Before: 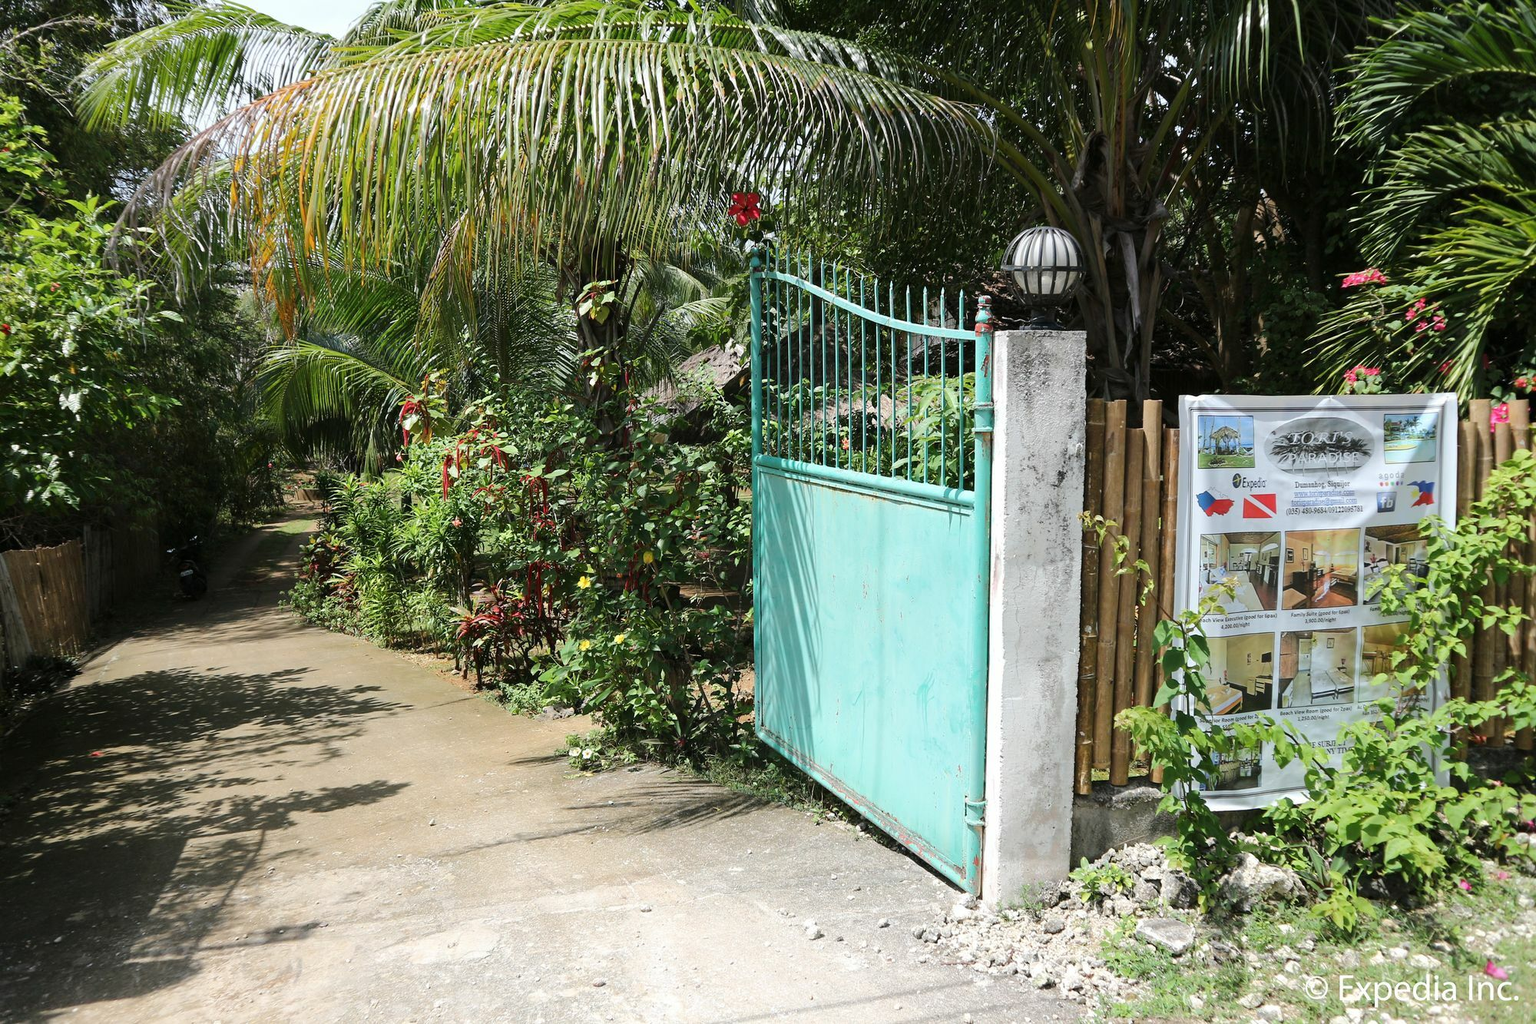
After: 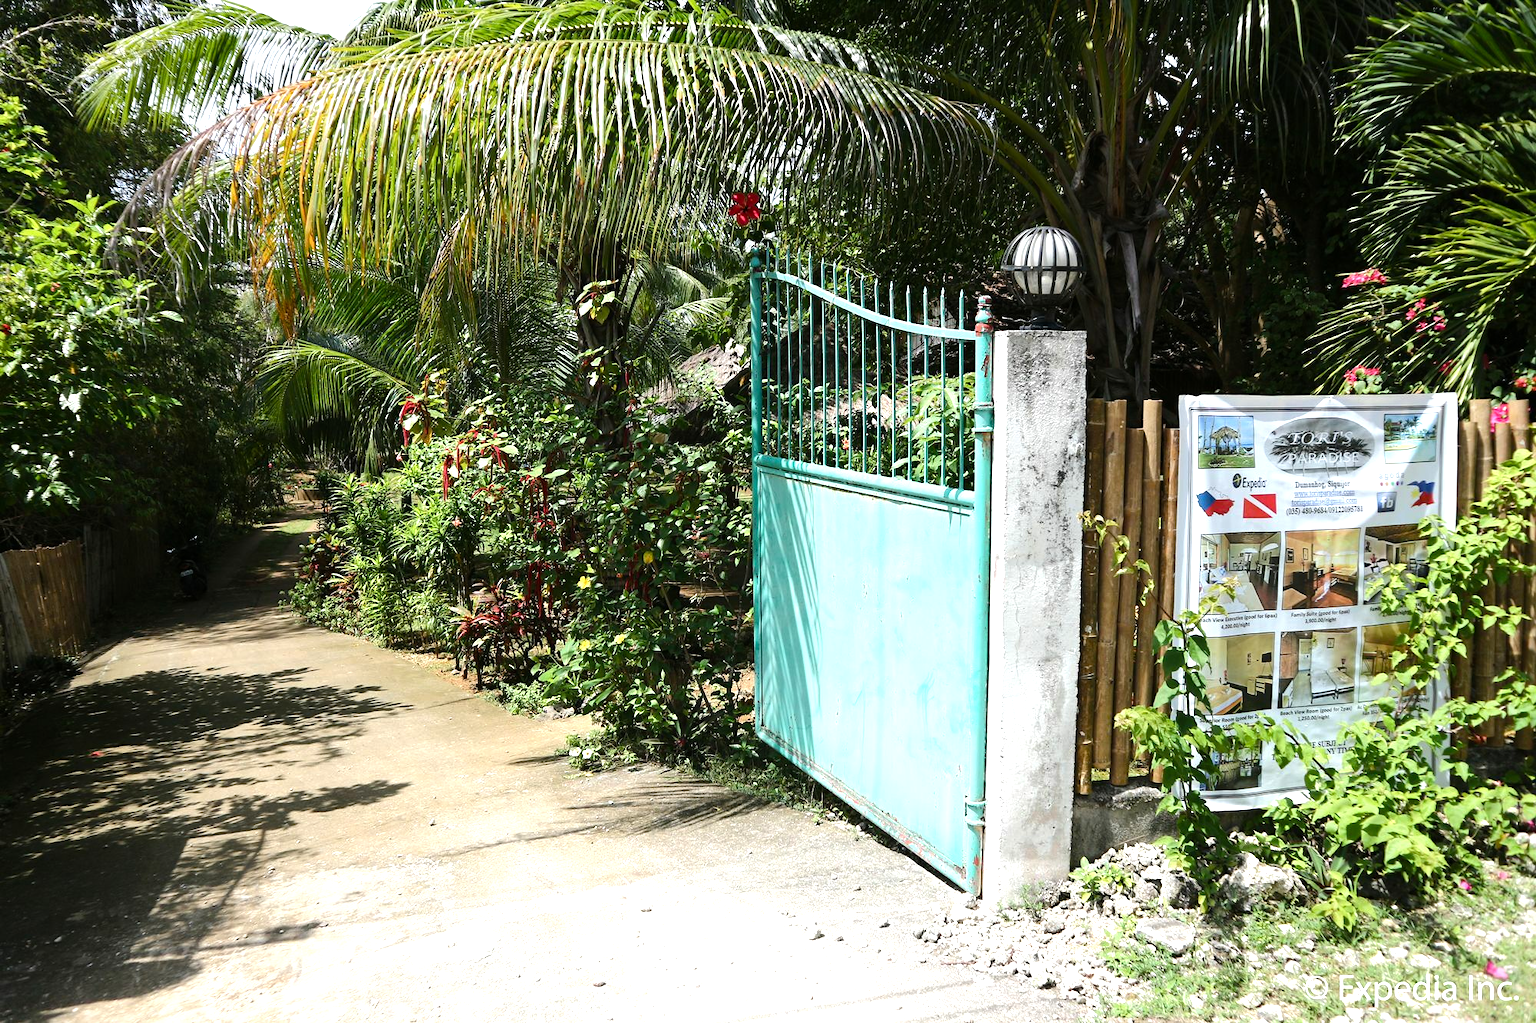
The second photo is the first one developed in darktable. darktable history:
color balance rgb: highlights gain › luminance 14.983%, perceptual saturation grading › global saturation 0.764%, perceptual saturation grading › highlights -15.683%, perceptual saturation grading › shadows 24.767%, perceptual brilliance grading › highlights 13.274%, perceptual brilliance grading › mid-tones 8.55%, perceptual brilliance grading › shadows -17.738%, global vibrance 20%
